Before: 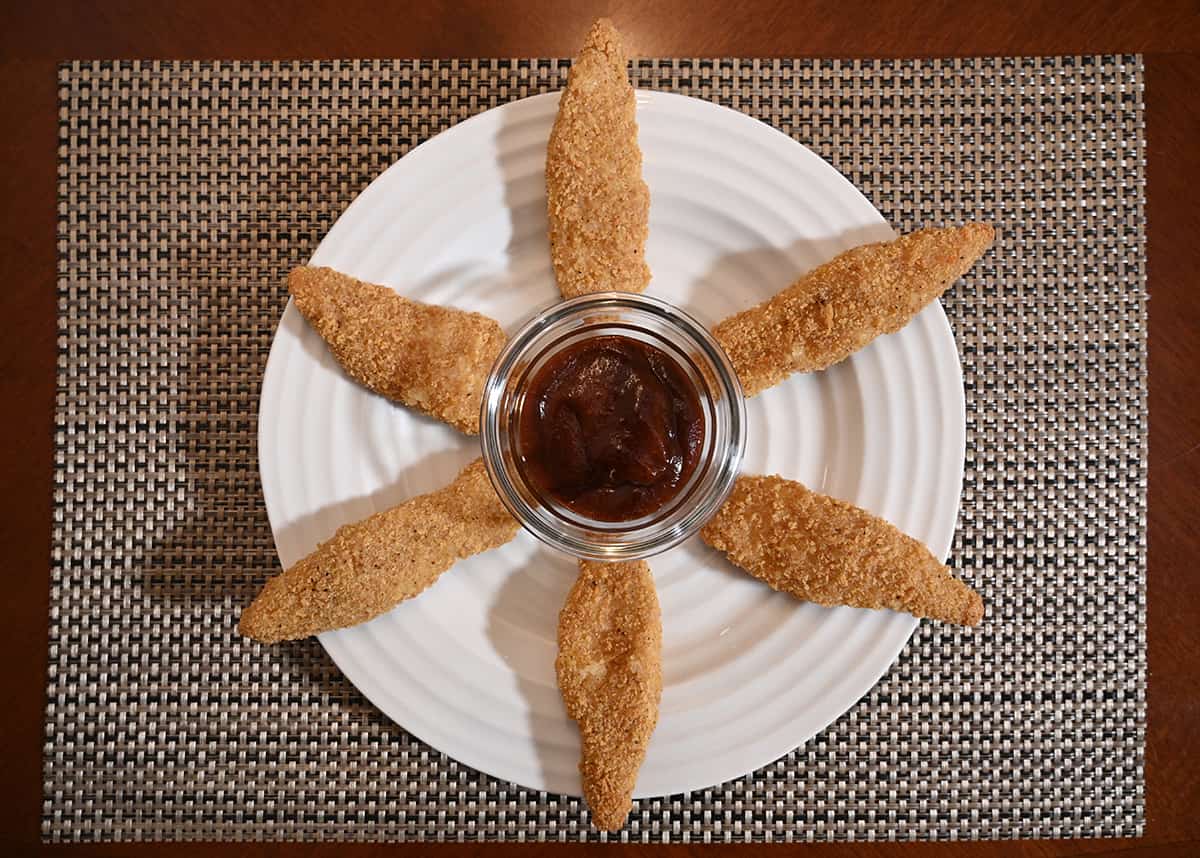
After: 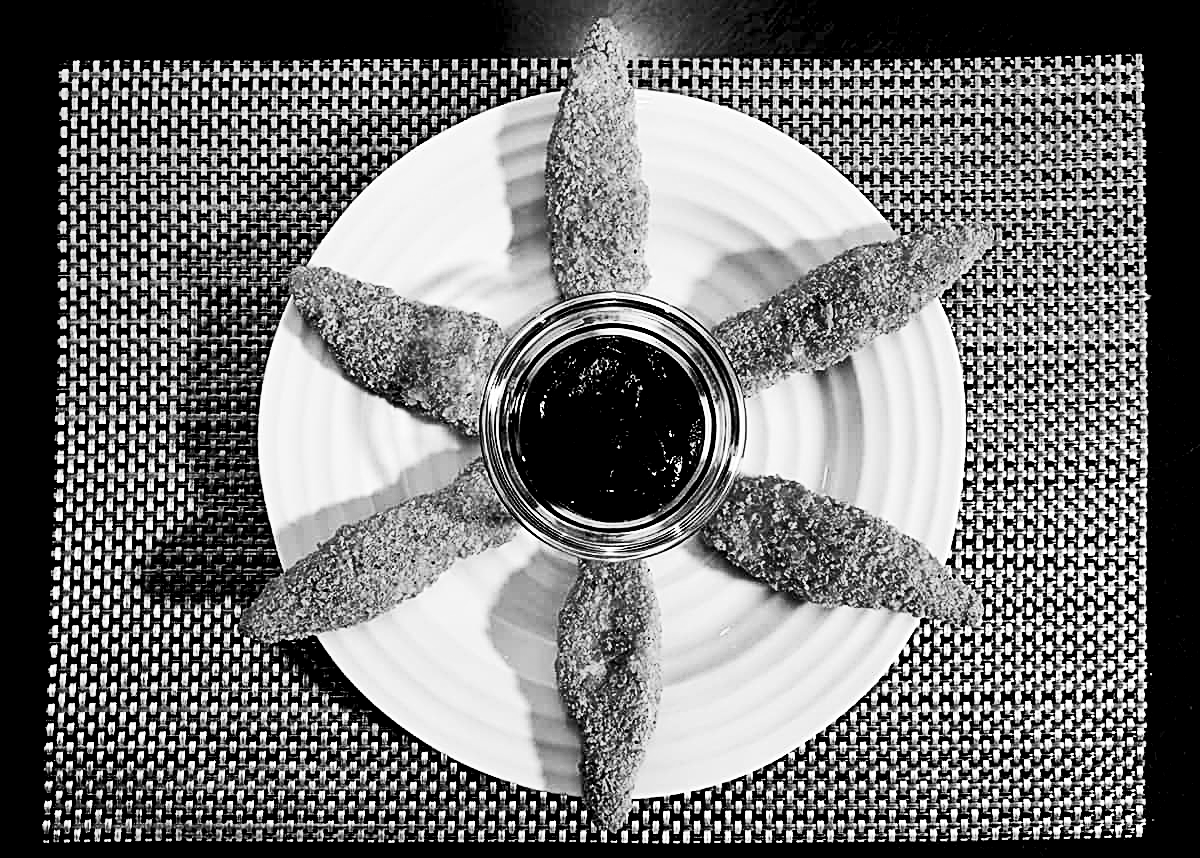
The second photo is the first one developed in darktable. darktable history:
exposure: black level correction 0.047, exposure 0.013 EV, compensate highlight preservation false
sharpen: radius 2.676, amount 0.669
contrast brightness saturation: contrast 0.39, brightness 0.1
shadows and highlights: radius 100.41, shadows 50.55, highlights -64.36, highlights color adjustment 49.82%, soften with gaussian
monochrome: a 2.21, b -1.33, size 2.2
